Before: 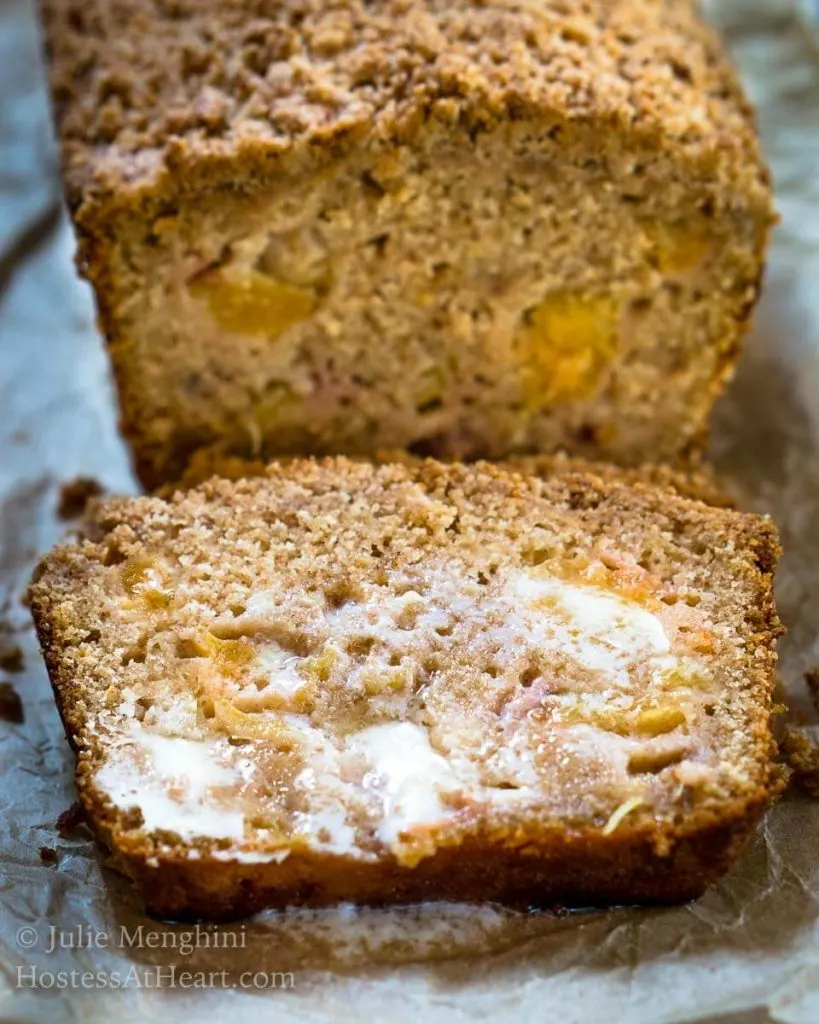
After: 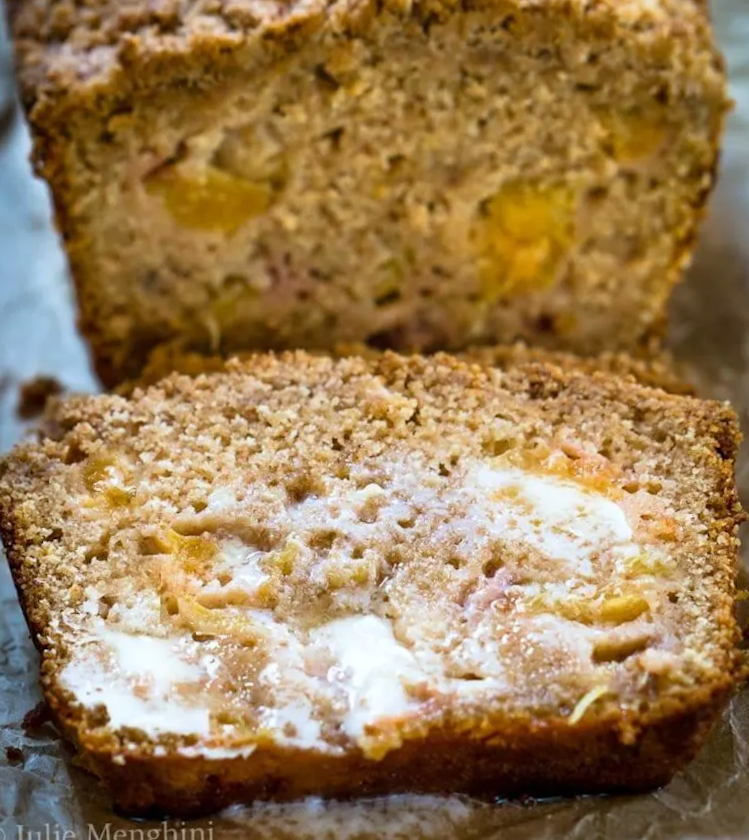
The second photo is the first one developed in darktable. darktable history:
rotate and perspective: rotation -3°, crop left 0.031, crop right 0.968, crop top 0.07, crop bottom 0.93
crop and rotate: angle -1.96°, left 3.097%, top 4.154%, right 1.586%, bottom 0.529%
white balance: red 0.982, blue 1.018
